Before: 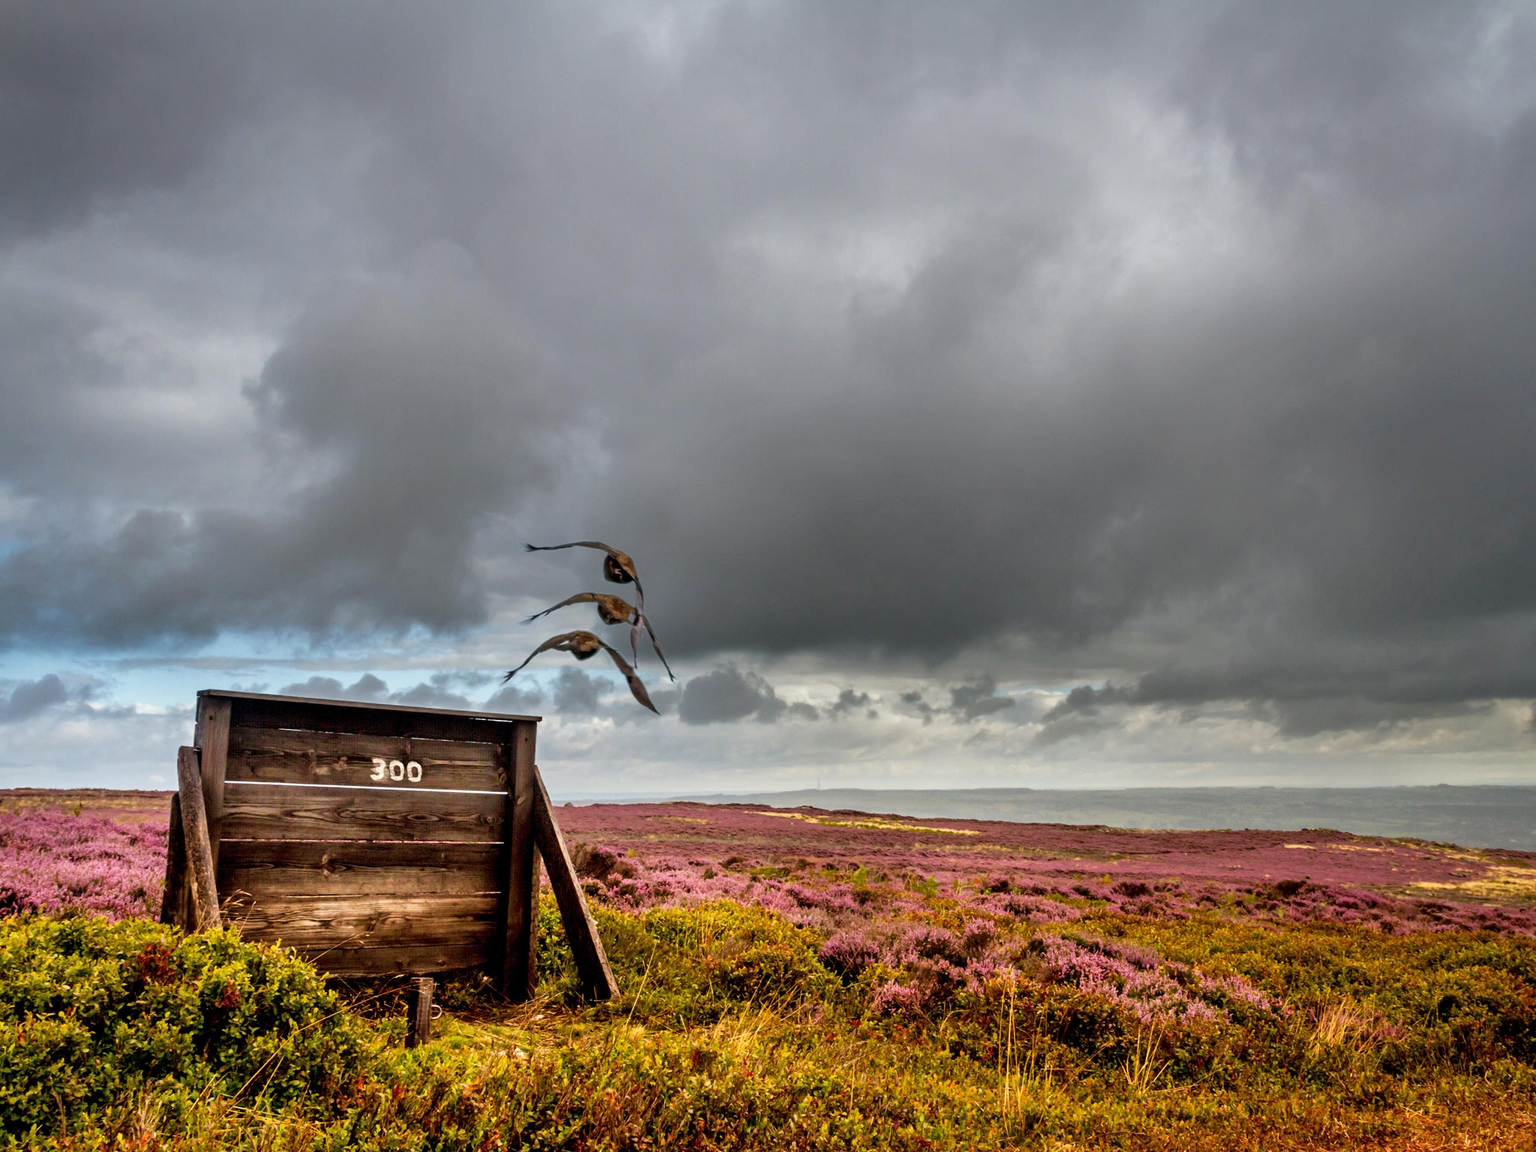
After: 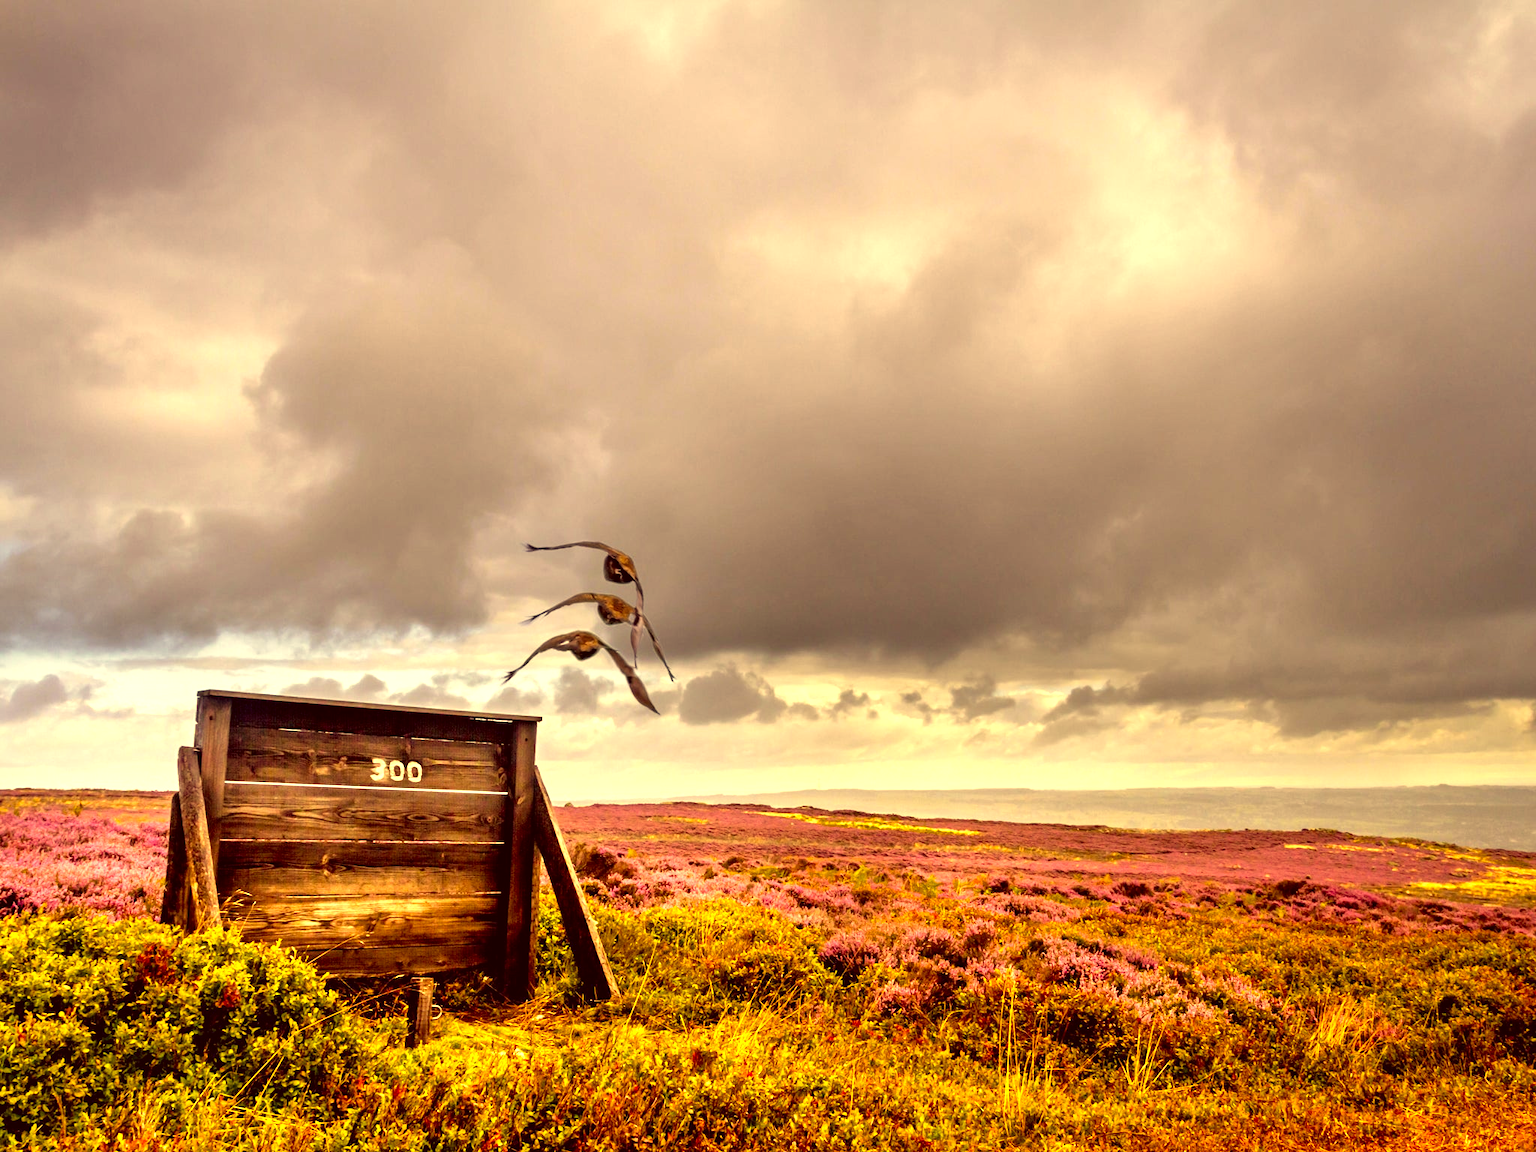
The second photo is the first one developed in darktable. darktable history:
color correction: highlights a* 9.61, highlights b* 39.38, shadows a* 14.31, shadows b* 3.45
exposure: exposure 0.947 EV, compensate highlight preservation false
